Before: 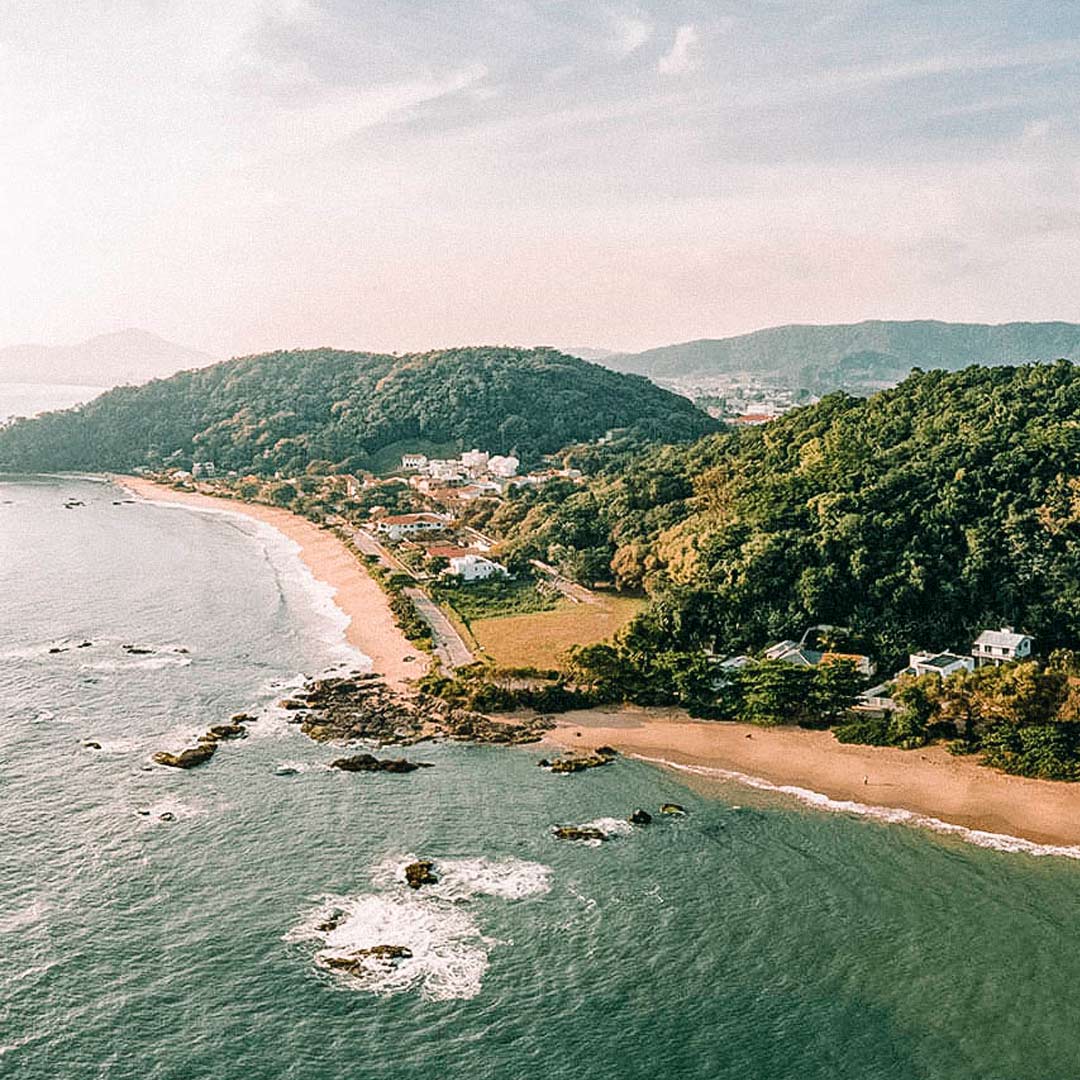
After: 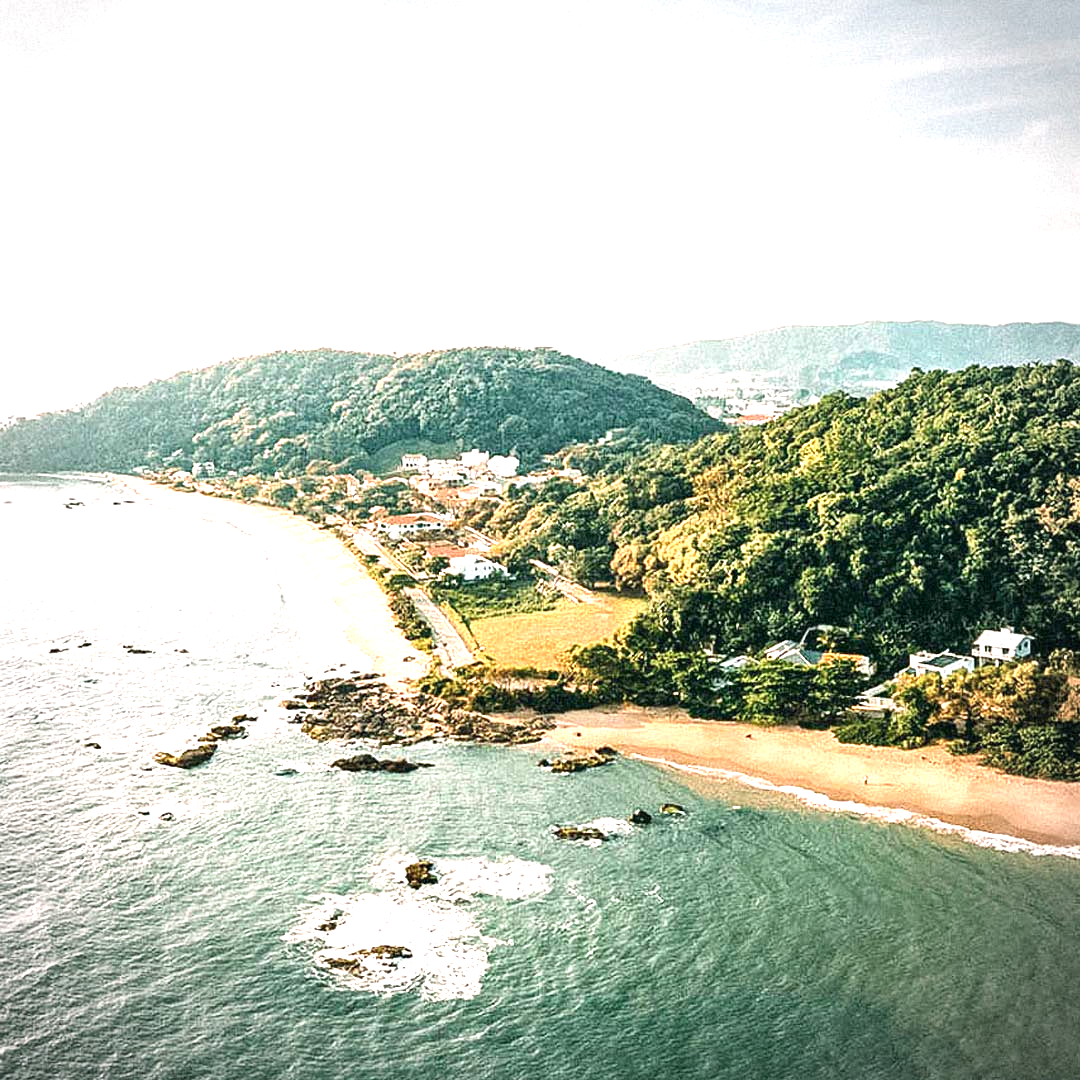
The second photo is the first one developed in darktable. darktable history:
vignetting: unbound false
exposure: exposure 1.2 EV, compensate highlight preservation false
